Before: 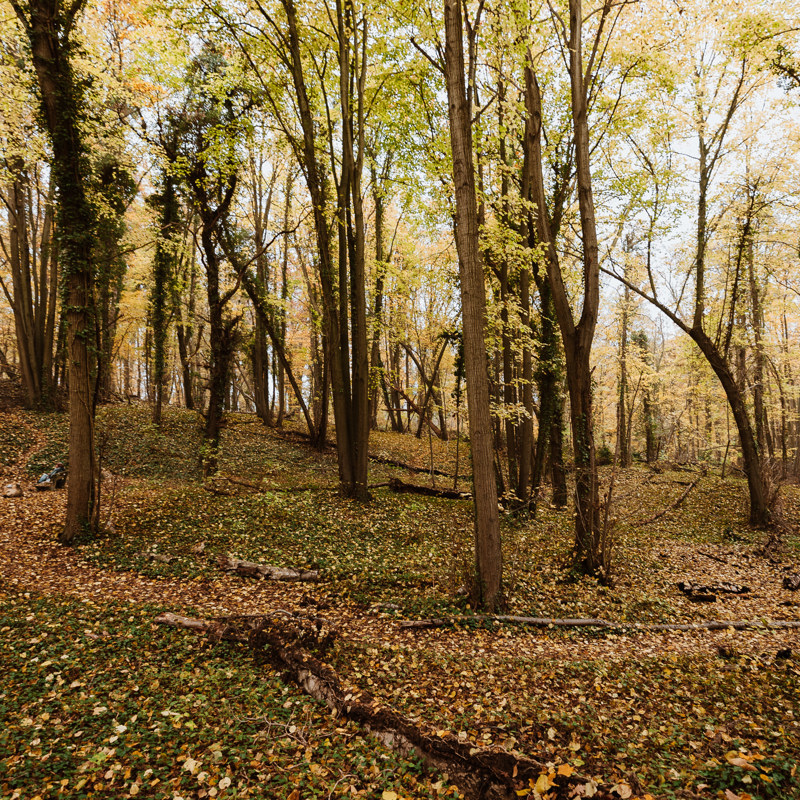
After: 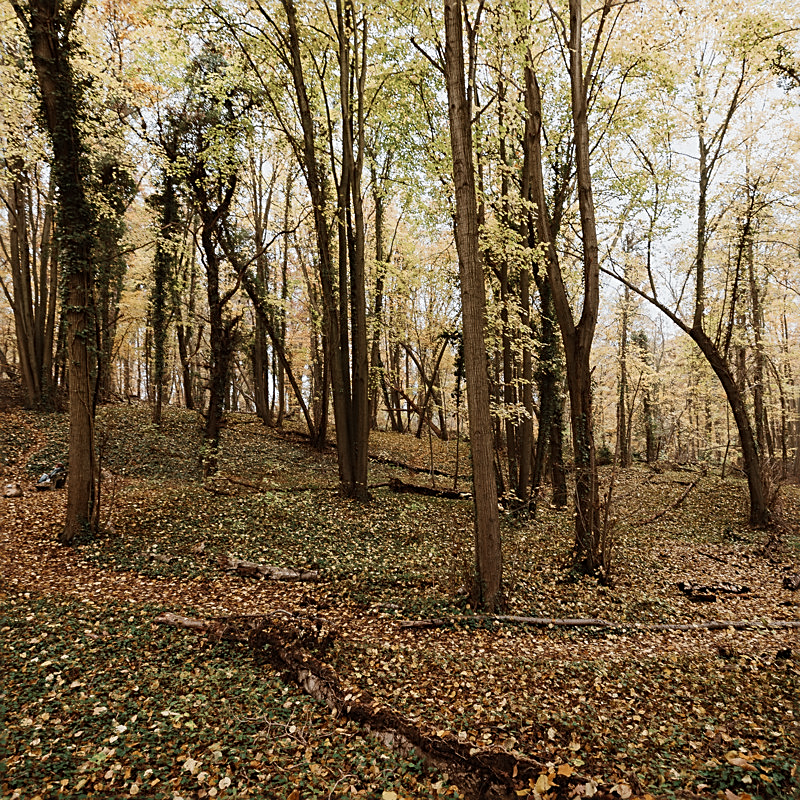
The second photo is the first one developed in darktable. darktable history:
sharpen: on, module defaults
color zones: curves: ch0 [(0, 0.5) (0.125, 0.4) (0.25, 0.5) (0.375, 0.4) (0.5, 0.4) (0.625, 0.35) (0.75, 0.35) (0.875, 0.5)]; ch1 [(0, 0.35) (0.125, 0.45) (0.25, 0.35) (0.375, 0.35) (0.5, 0.35) (0.625, 0.35) (0.75, 0.45) (0.875, 0.35)]; ch2 [(0, 0.6) (0.125, 0.5) (0.25, 0.5) (0.375, 0.6) (0.5, 0.6) (0.625, 0.5) (0.75, 0.5) (0.875, 0.5)]
